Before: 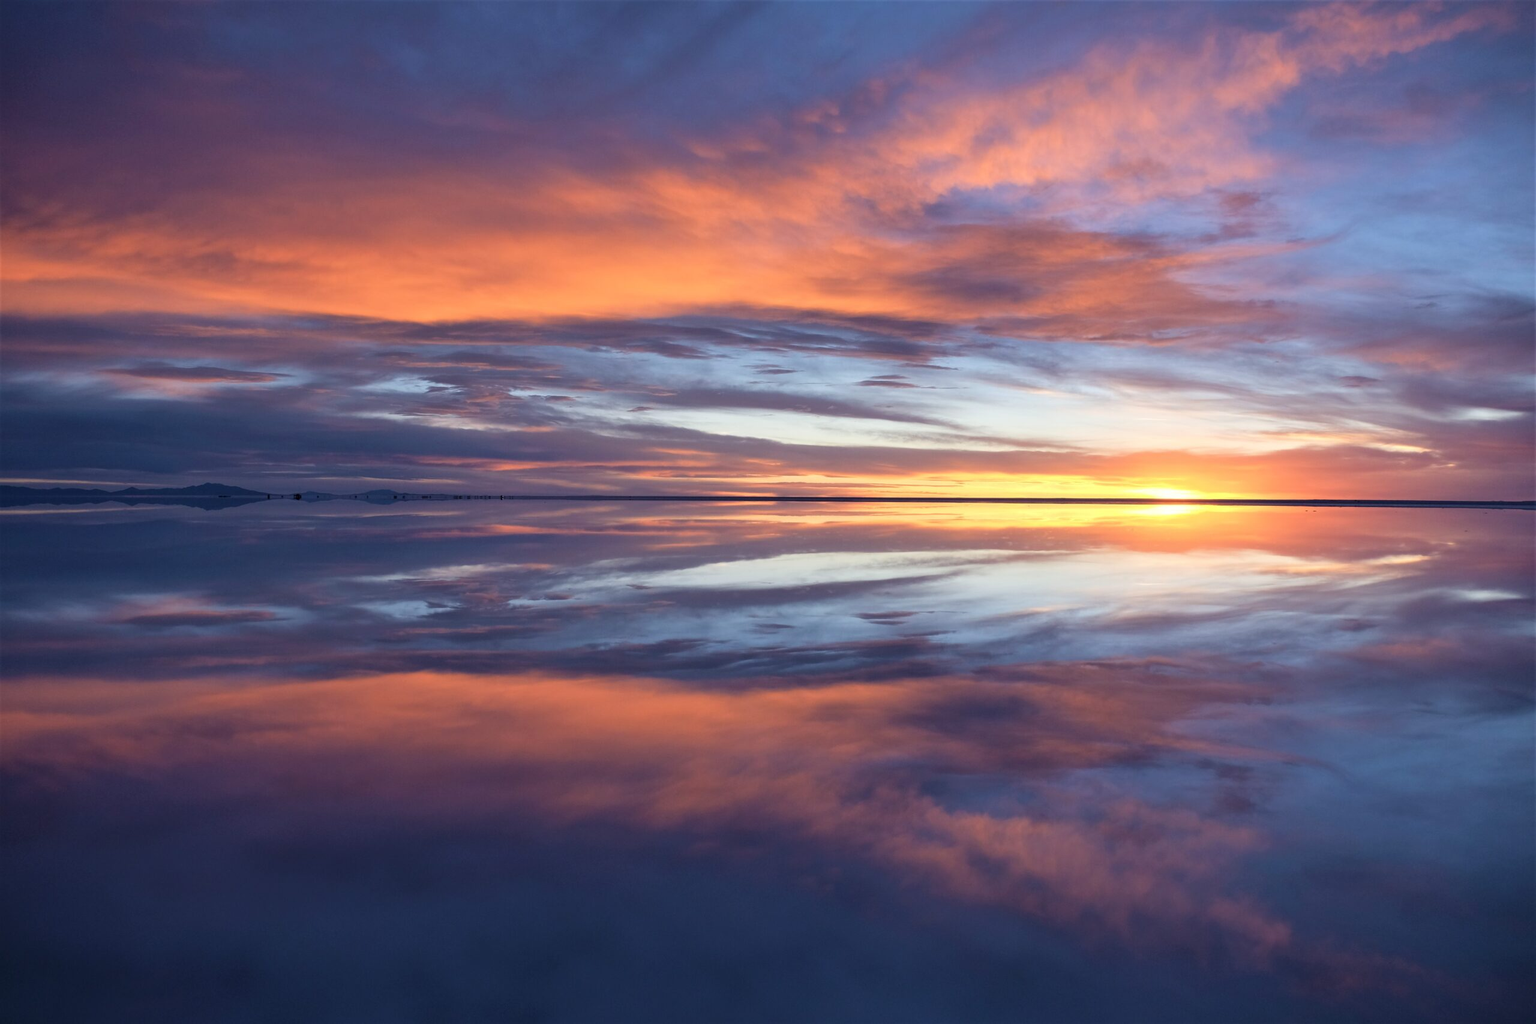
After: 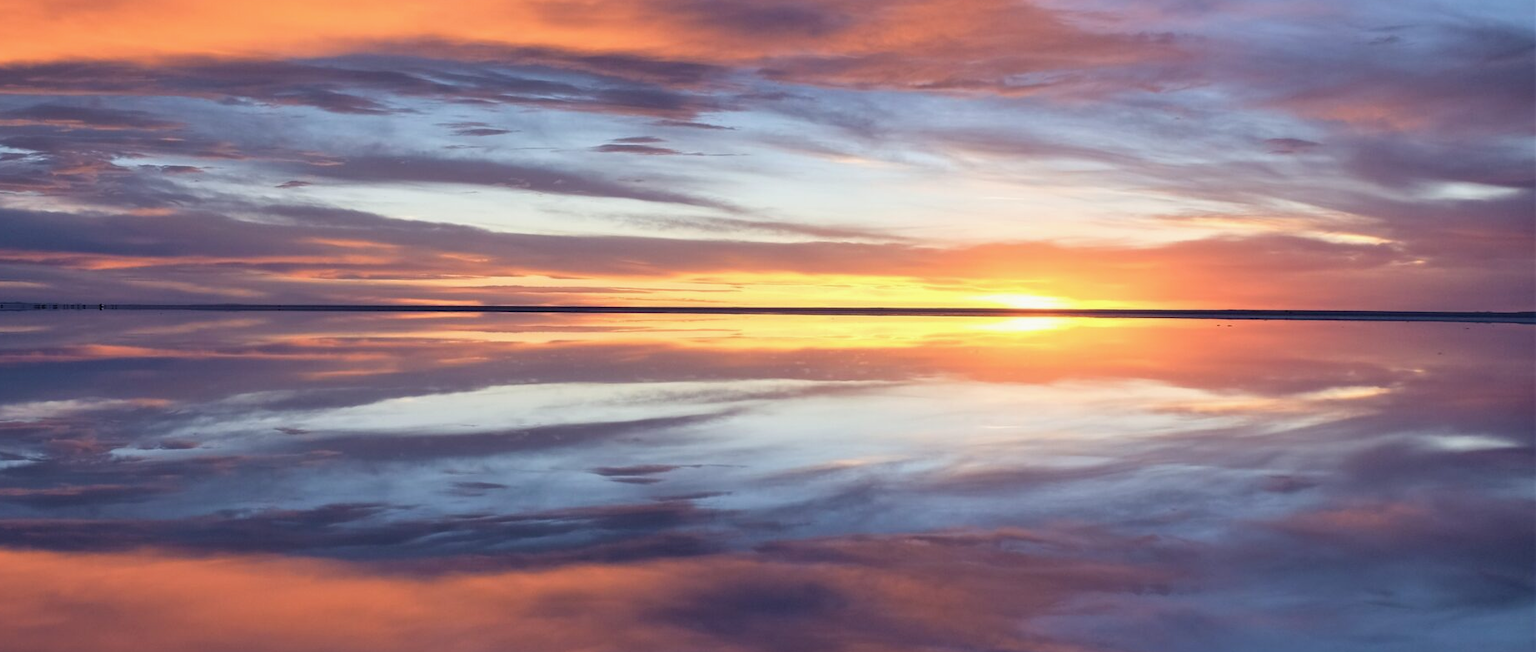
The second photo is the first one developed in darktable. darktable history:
exposure: exposure -0.072 EV, compensate highlight preservation false
crop and rotate: left 27.938%, top 27.046%, bottom 27.046%
